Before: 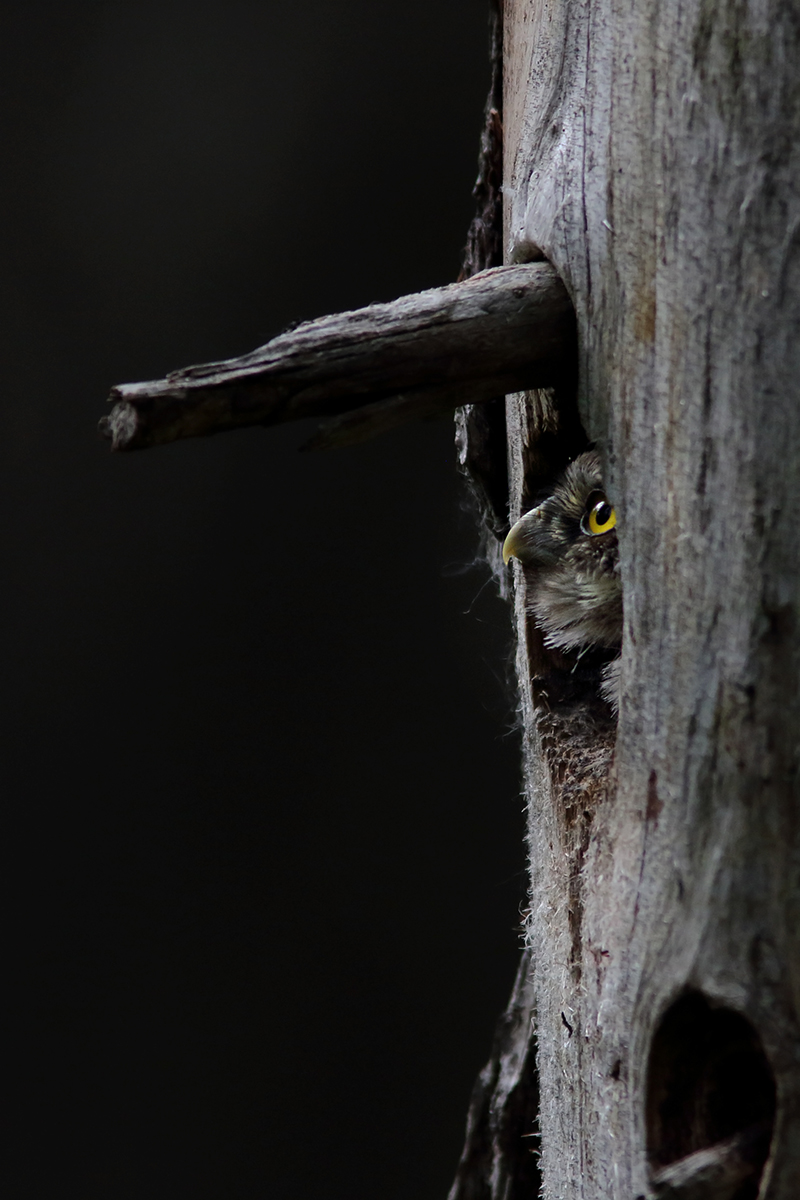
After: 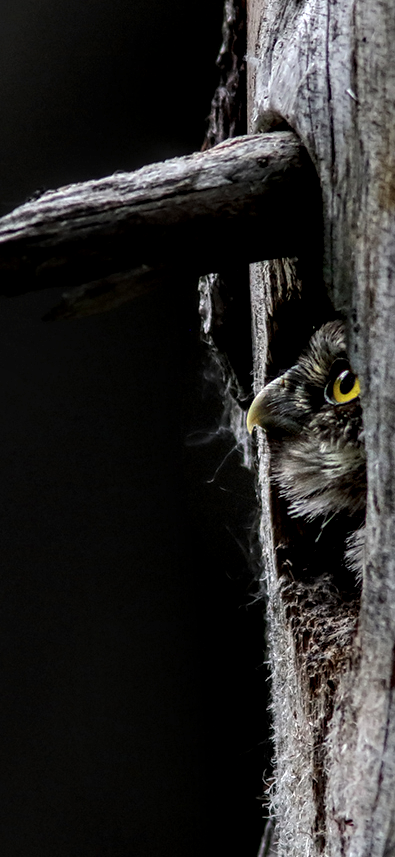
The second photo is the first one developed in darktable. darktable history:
crop: left 32.102%, top 10.969%, right 18.445%, bottom 17.607%
local contrast: highlights 16%, detail 188%
